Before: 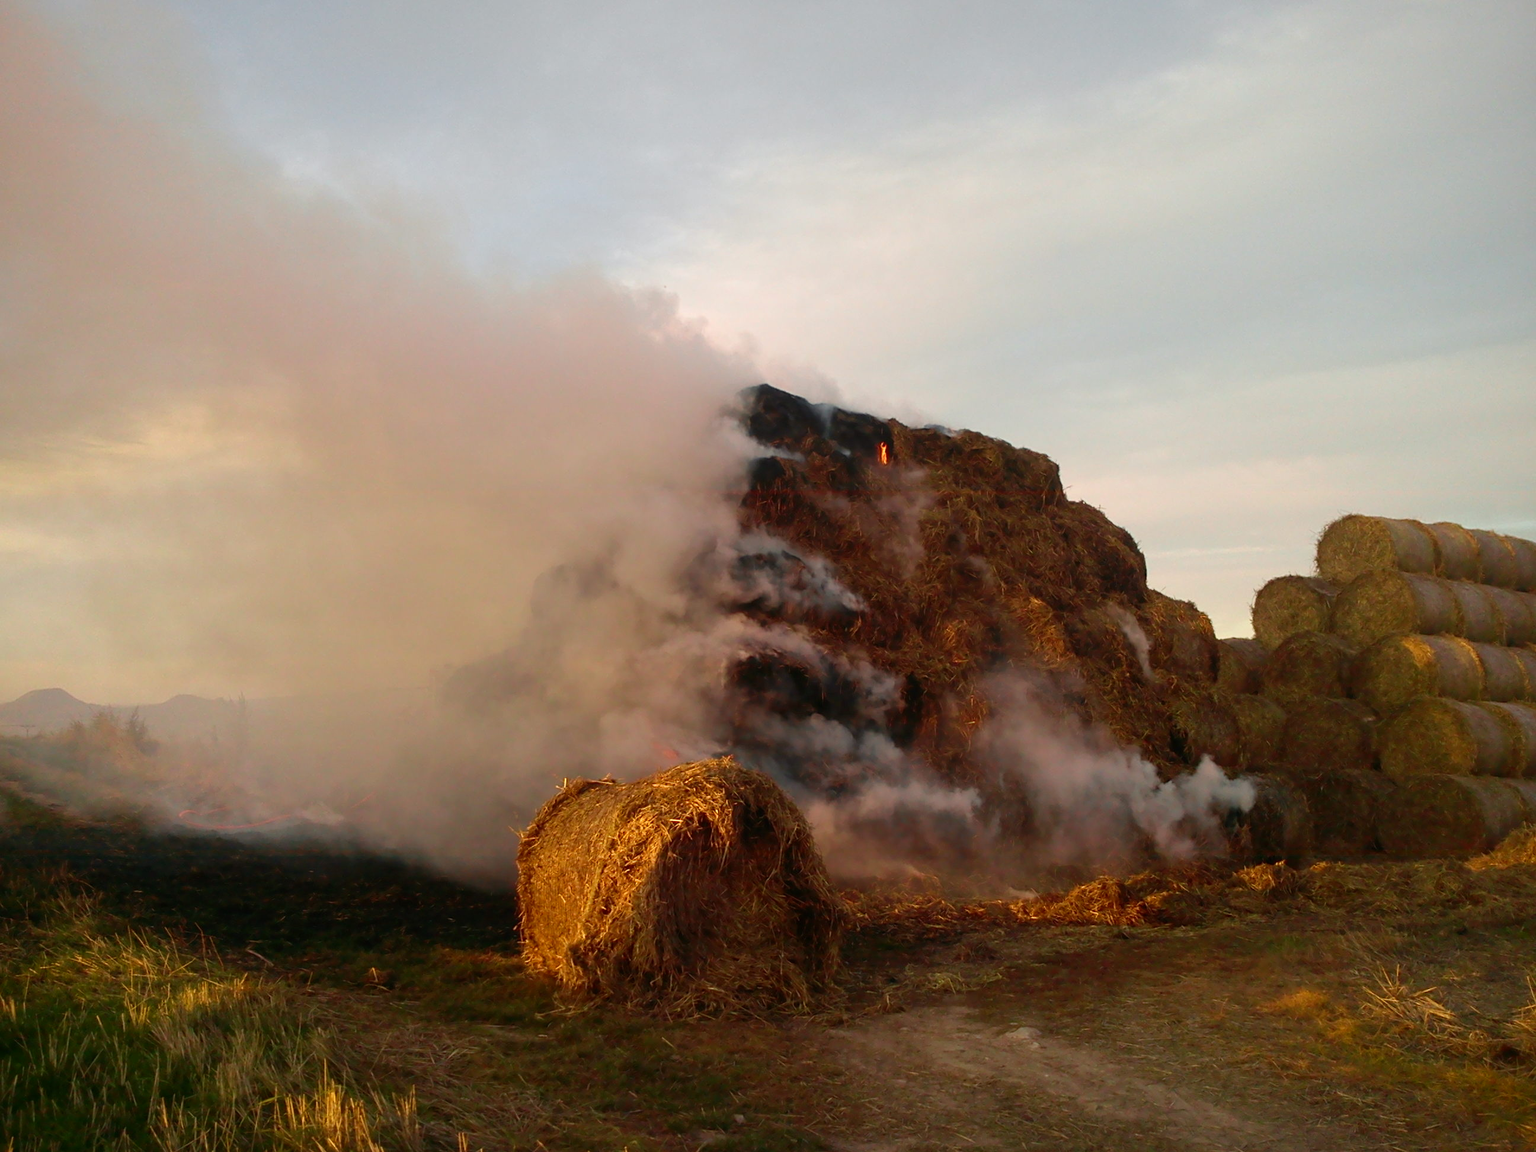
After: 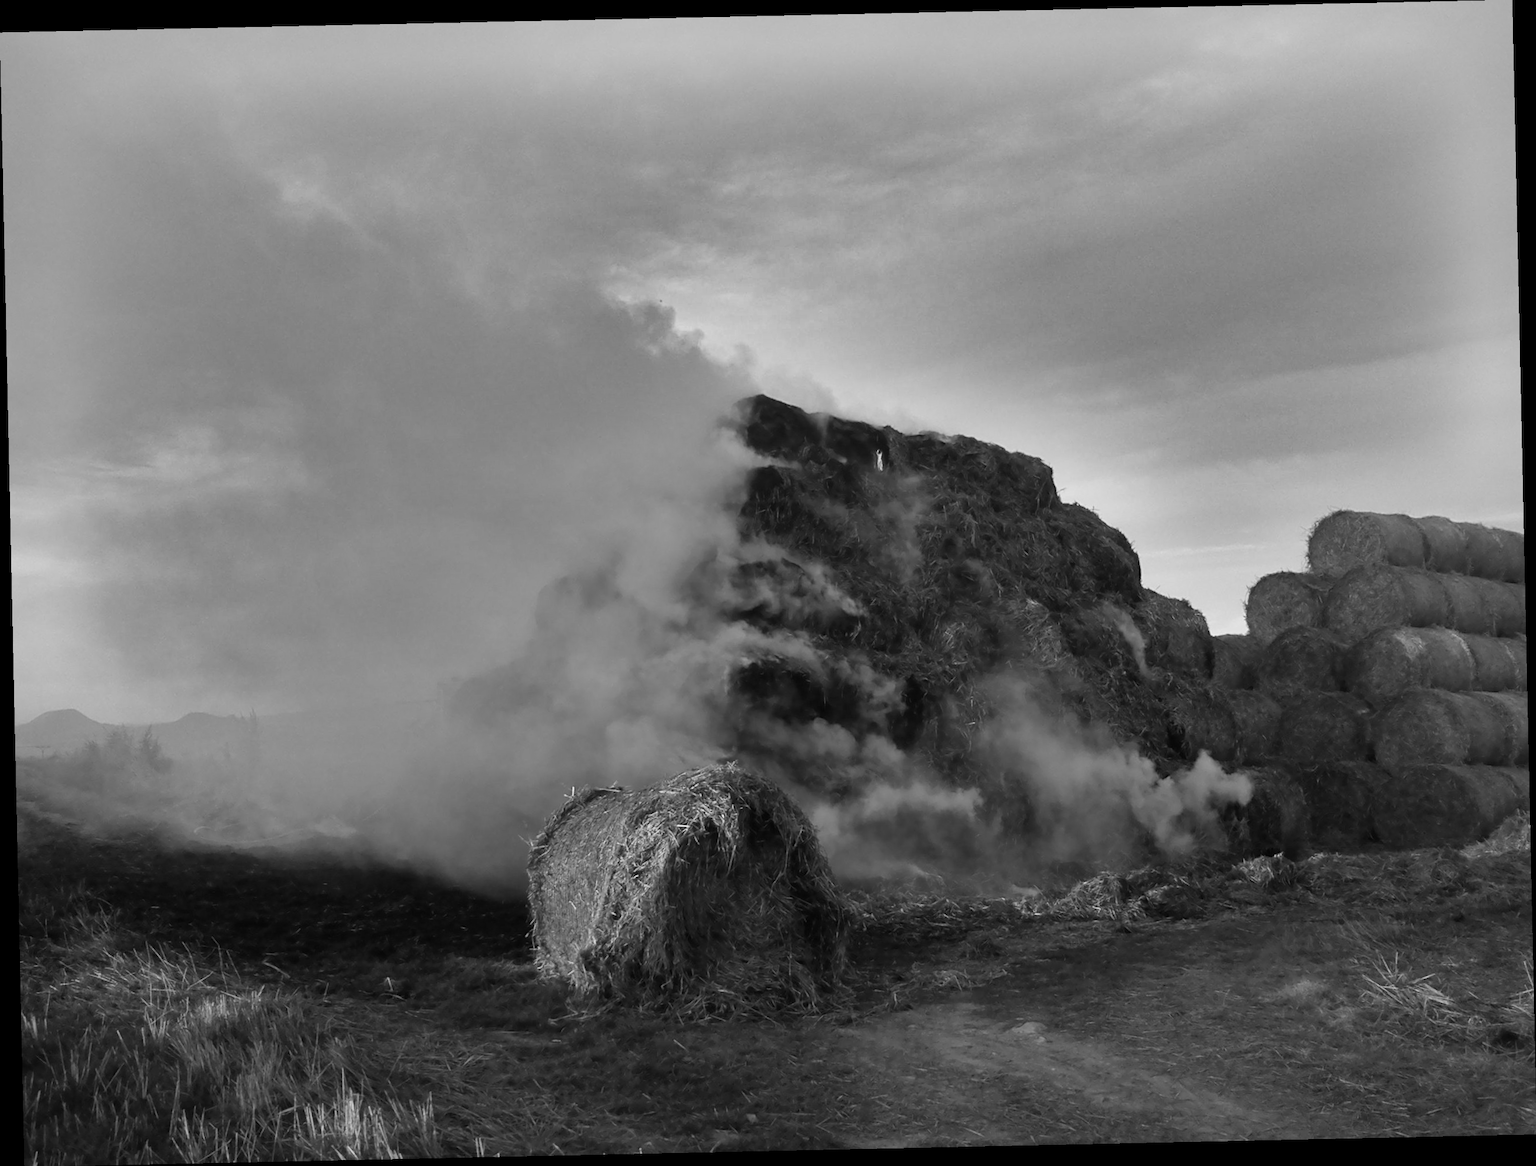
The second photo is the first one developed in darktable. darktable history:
rotate and perspective: rotation -1.24°, automatic cropping off
color contrast: green-magenta contrast 0, blue-yellow contrast 0
shadows and highlights: shadows 24.5, highlights -78.15, soften with gaussian
